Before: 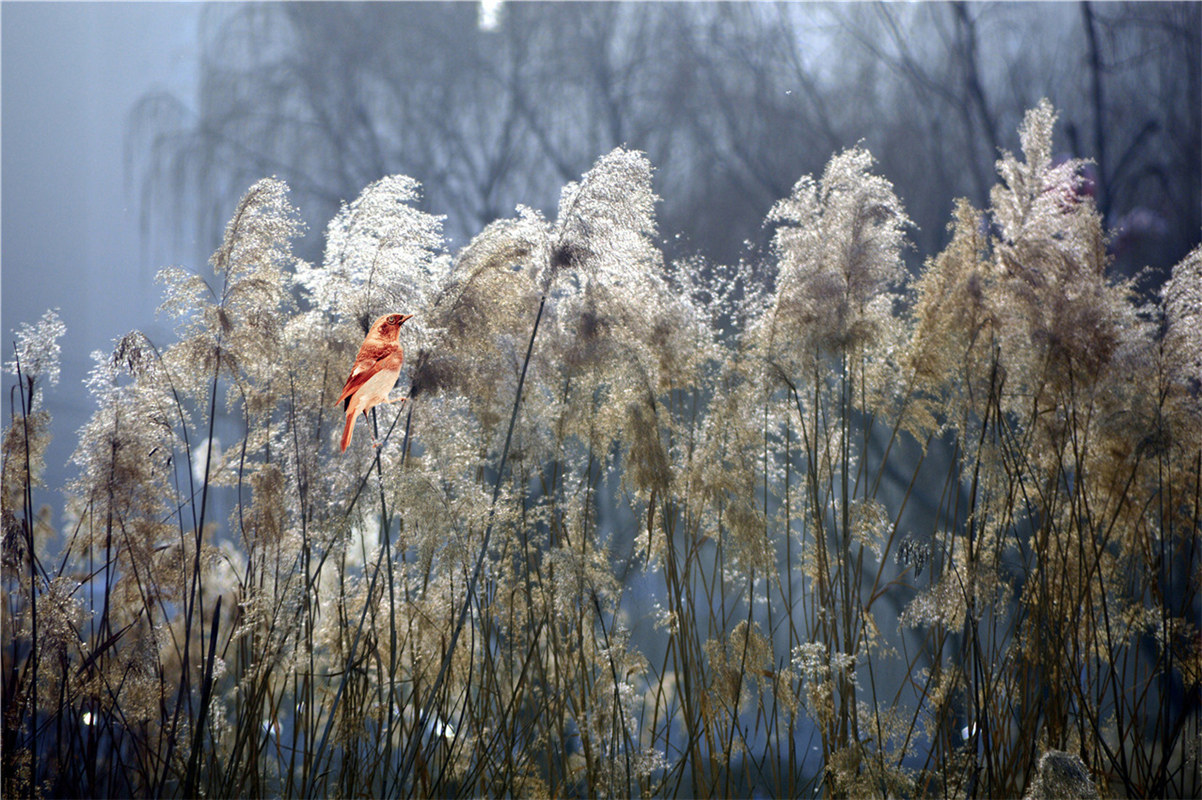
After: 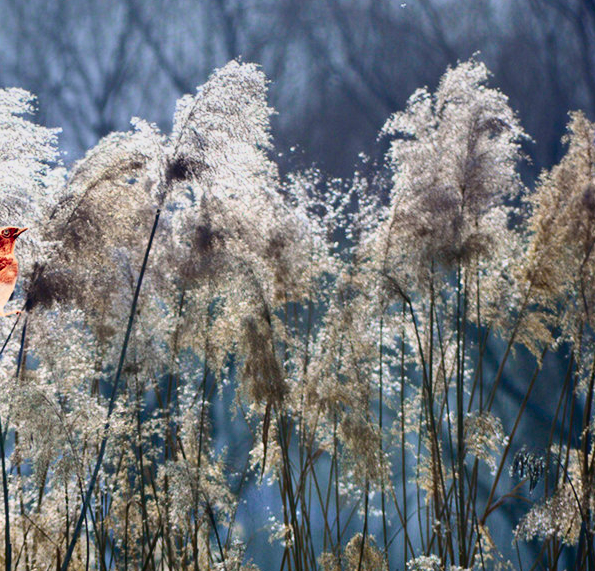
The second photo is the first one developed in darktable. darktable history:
graduated density: on, module defaults
tone curve: curves: ch0 [(0, 0.031) (0.139, 0.084) (0.311, 0.278) (0.495, 0.544) (0.718, 0.816) (0.841, 0.909) (1, 0.967)]; ch1 [(0, 0) (0.272, 0.249) (0.388, 0.385) (0.479, 0.456) (0.495, 0.497) (0.538, 0.55) (0.578, 0.595) (0.707, 0.778) (1, 1)]; ch2 [(0, 0) (0.125, 0.089) (0.353, 0.329) (0.443, 0.408) (0.502, 0.495) (0.56, 0.553) (0.608, 0.631) (1, 1)], color space Lab, independent channels, preserve colors none
tone equalizer: on, module defaults
crop: left 32.075%, top 10.976%, right 18.355%, bottom 17.596%
